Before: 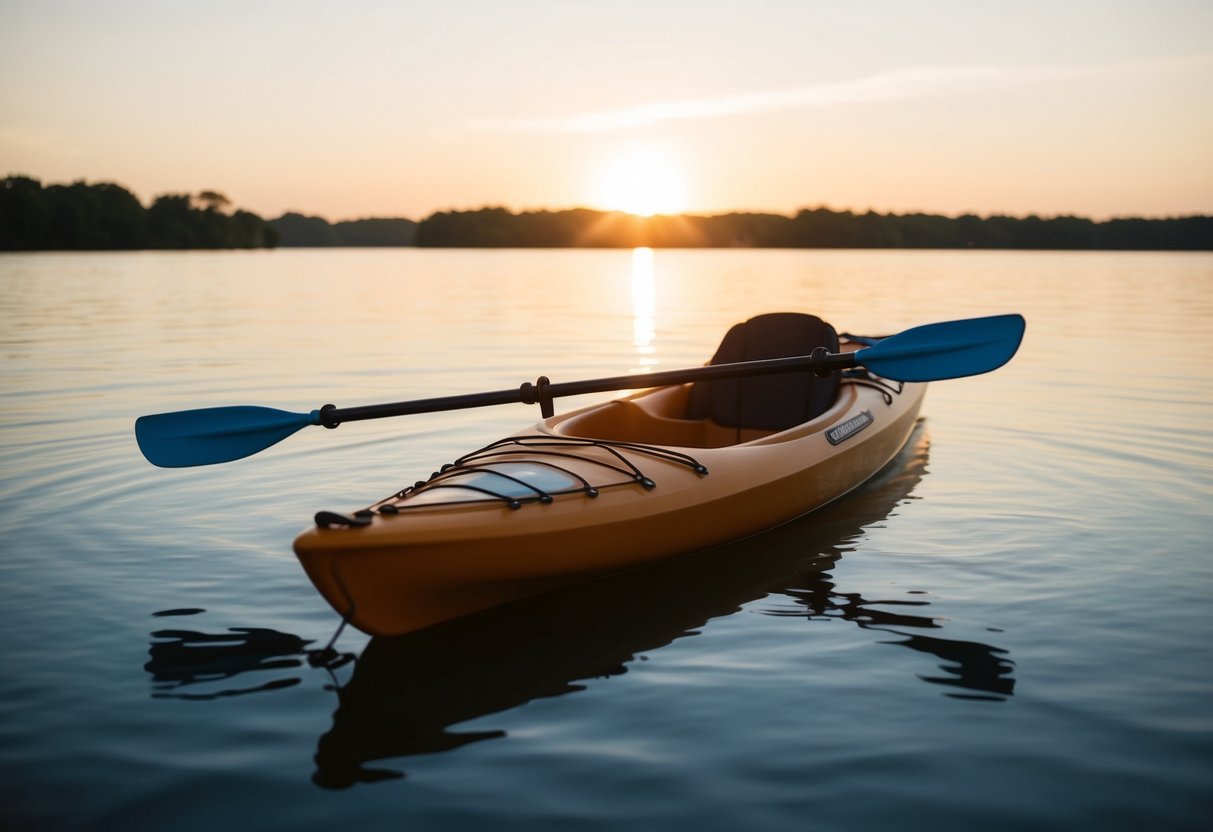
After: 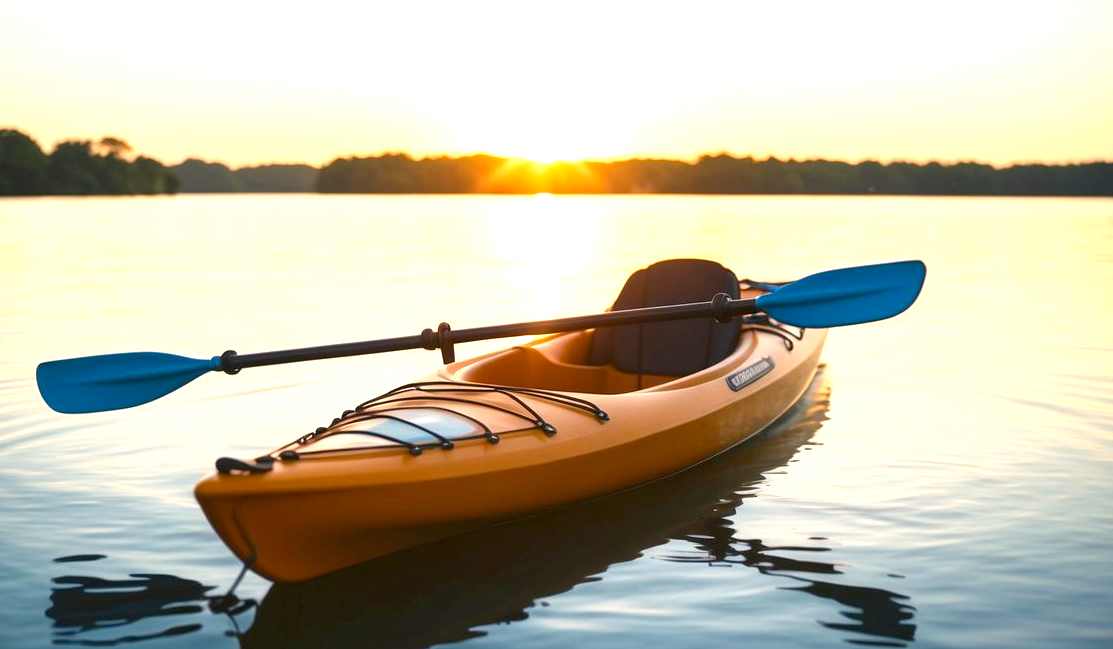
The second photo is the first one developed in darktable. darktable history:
crop: left 8.22%, top 6.597%, bottom 15.281%
local contrast: highlights 101%, shadows 99%, detail 119%, midtone range 0.2
exposure: black level correction 0, exposure 1.38 EV, compensate highlight preservation false
color balance rgb: shadows lift › chroma 0.654%, shadows lift › hue 110.79°, highlights gain › chroma 2.907%, highlights gain › hue 62.44°, perceptual saturation grading › global saturation 19.839%, contrast -9.819%
